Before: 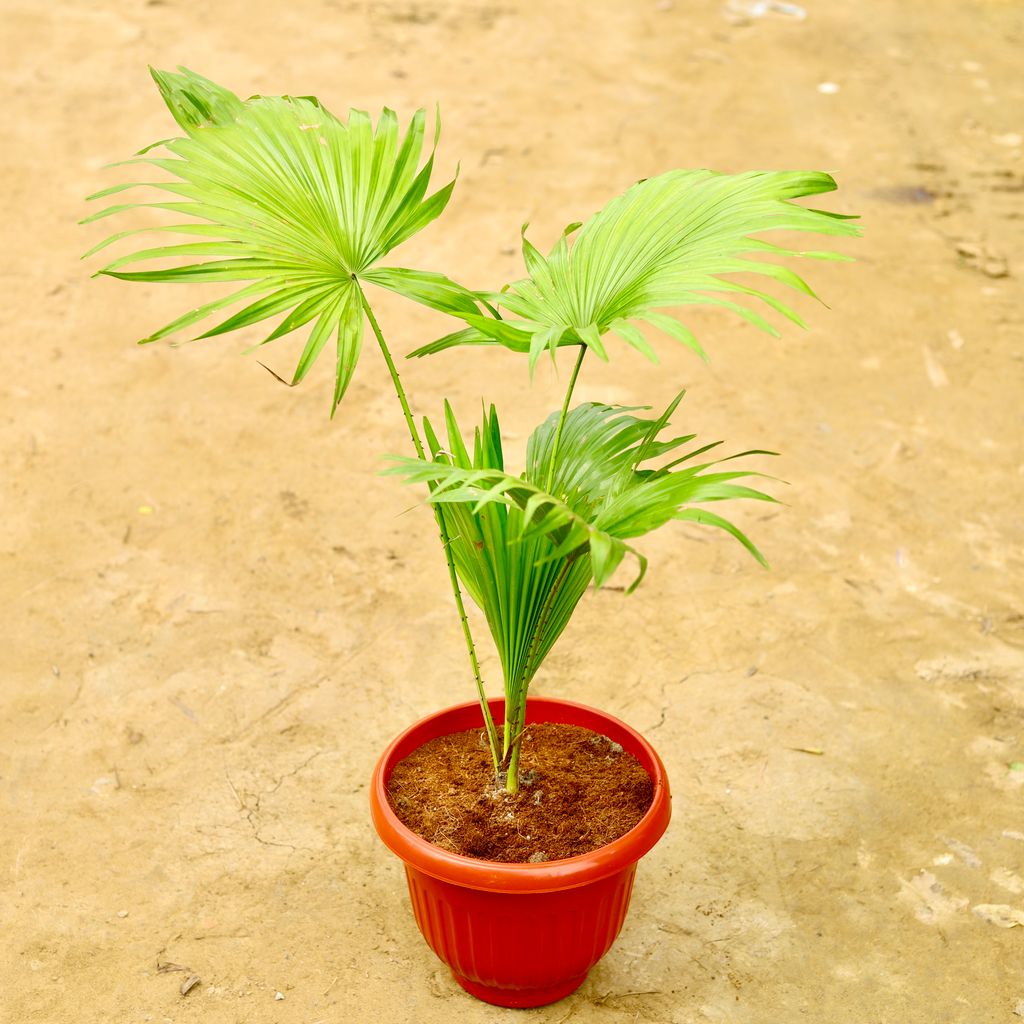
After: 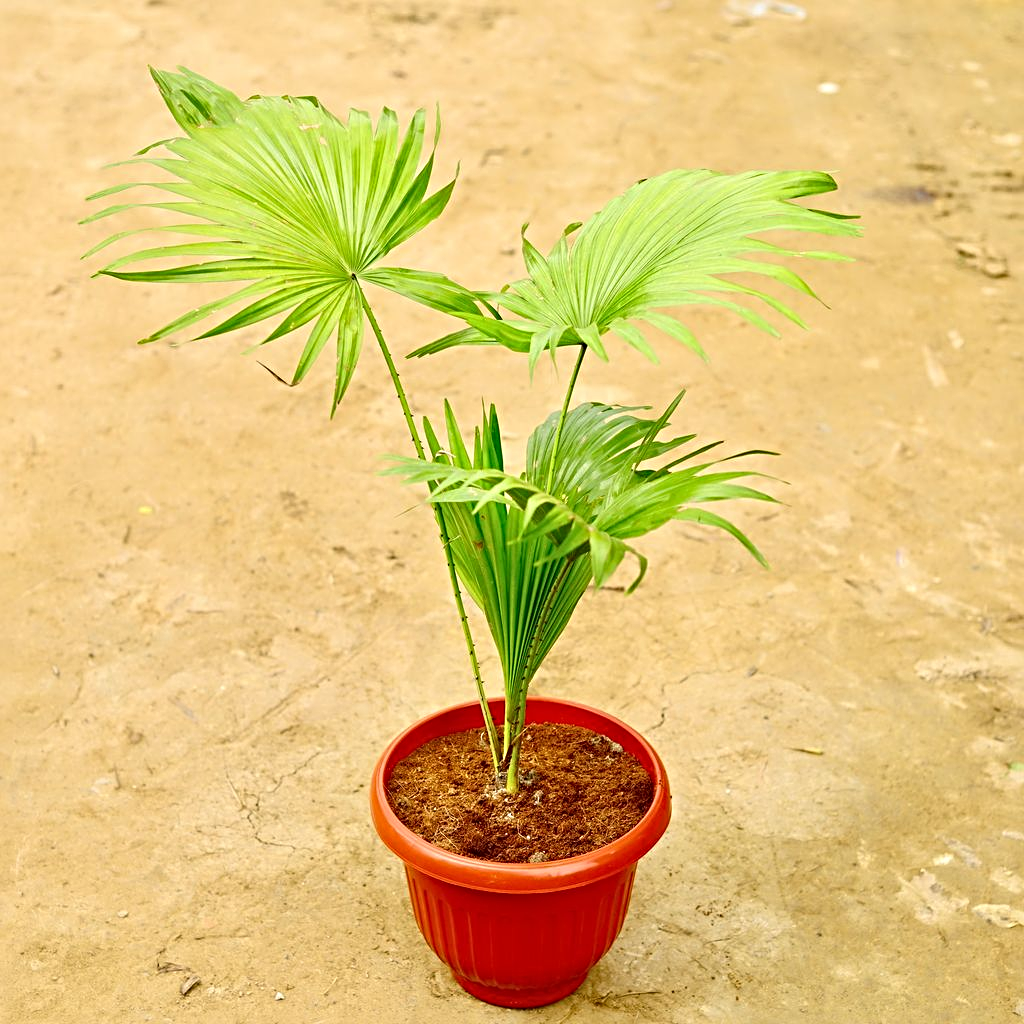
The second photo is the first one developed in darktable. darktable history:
sharpen: radius 4.851
